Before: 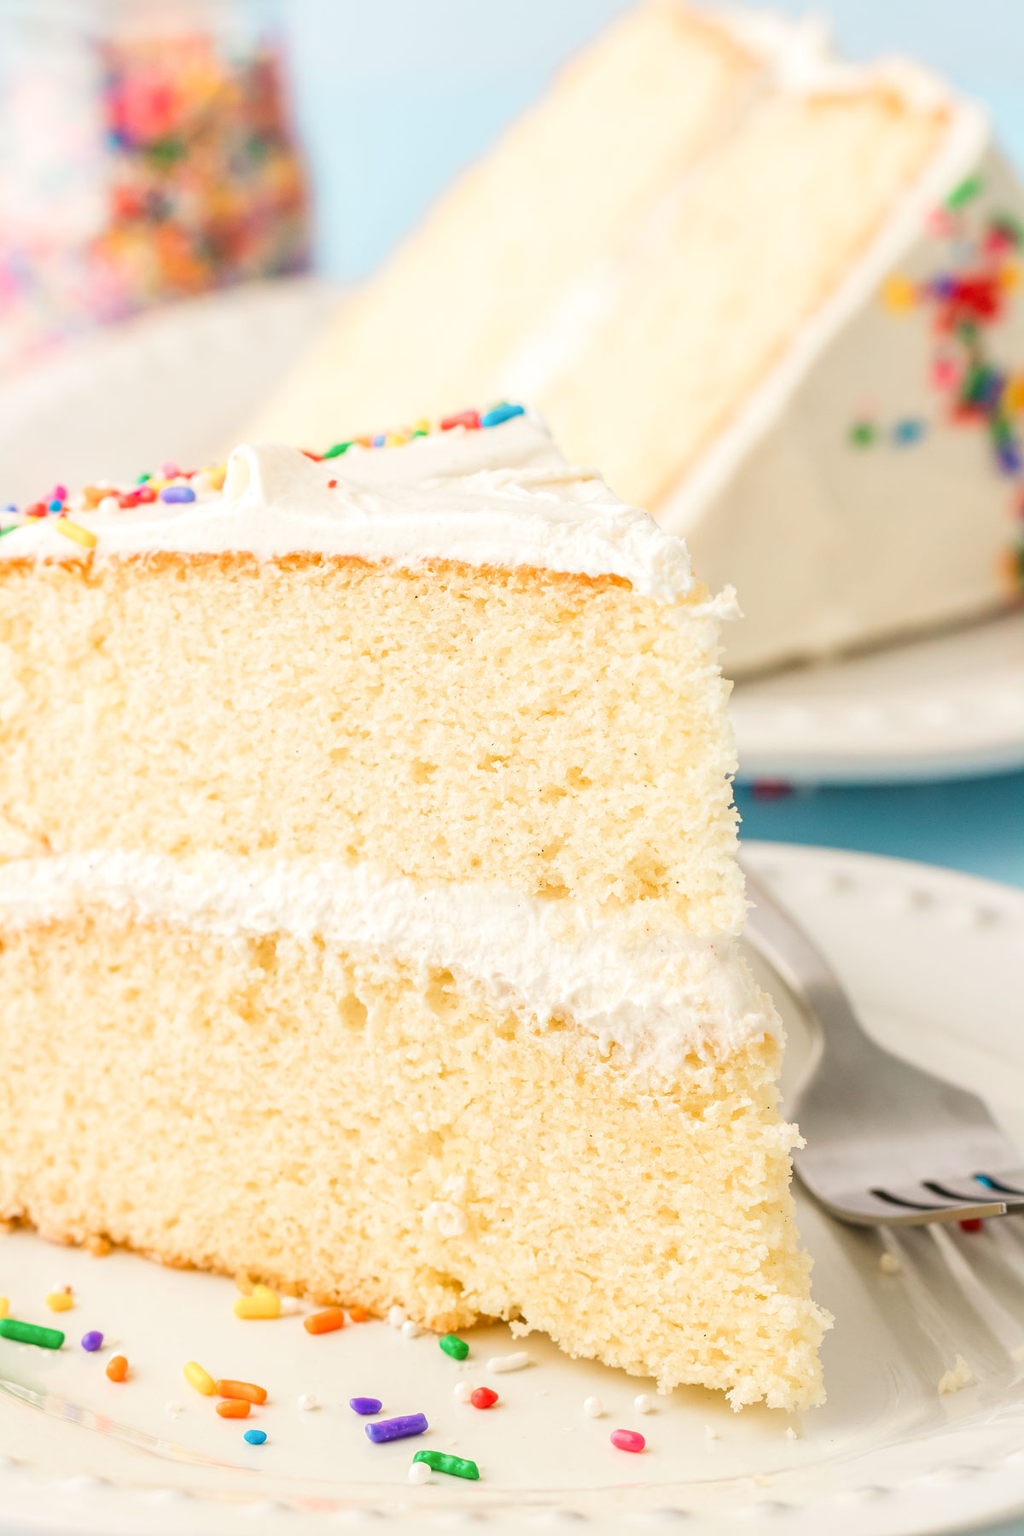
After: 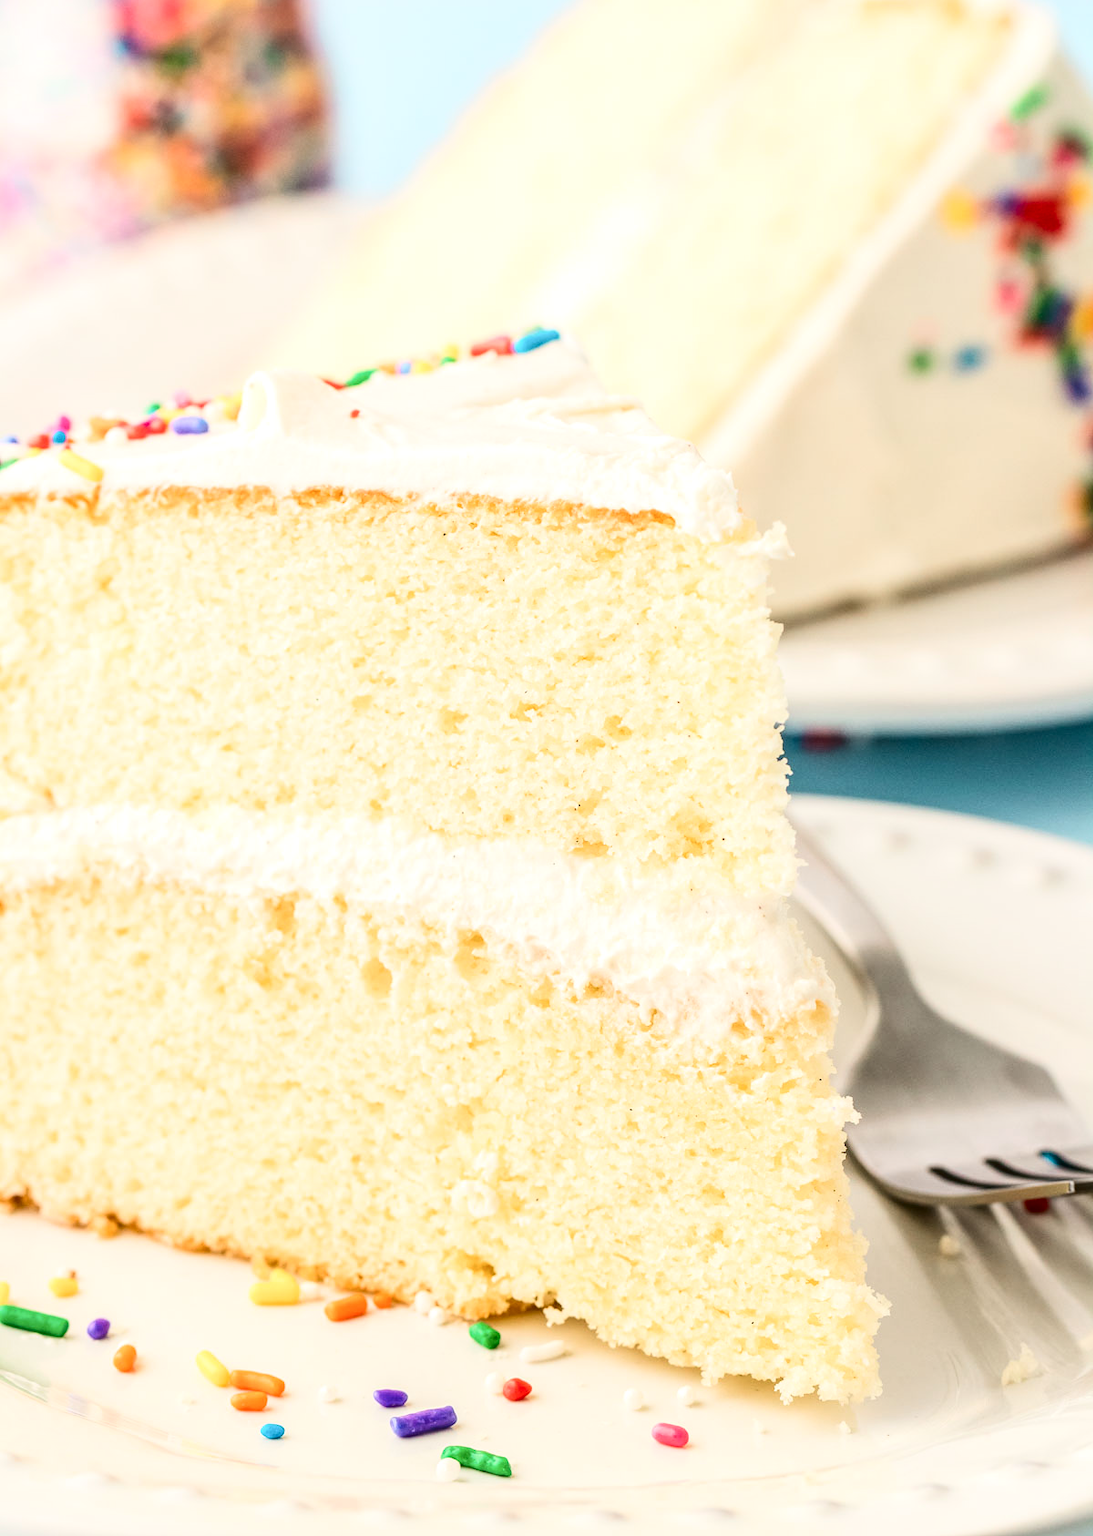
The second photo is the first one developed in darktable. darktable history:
local contrast: on, module defaults
contrast brightness saturation: contrast 0.276
crop and rotate: top 6.298%
